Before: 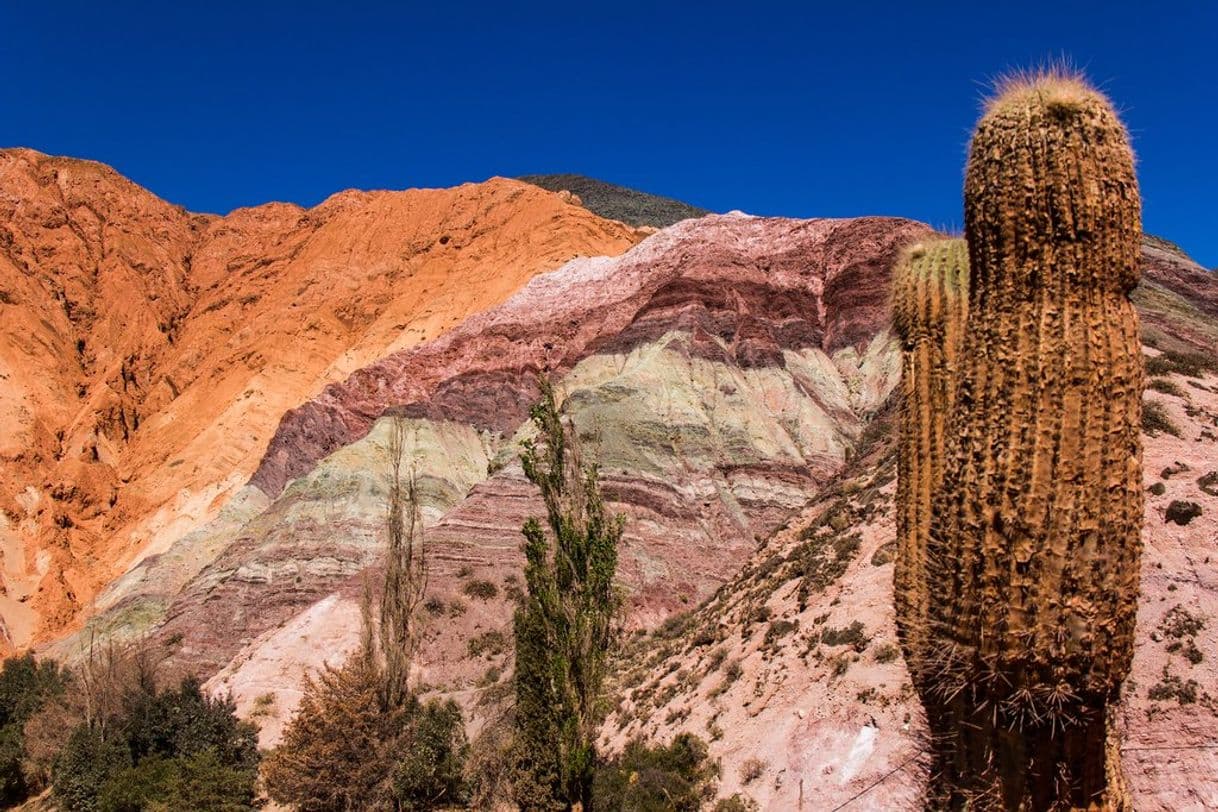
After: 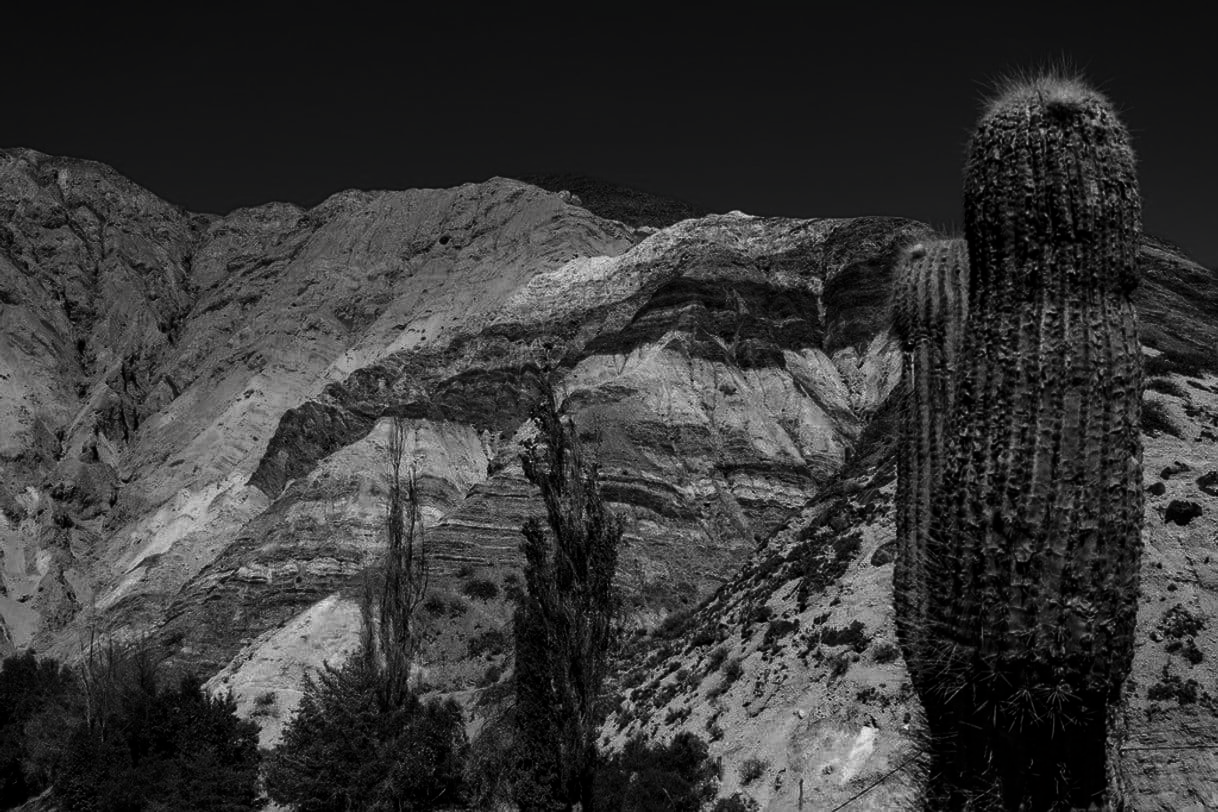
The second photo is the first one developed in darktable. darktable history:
contrast brightness saturation: contrast -0.033, brightness -0.591, saturation -0.991
vignetting: fall-off start 97.16%, width/height ratio 1.182
